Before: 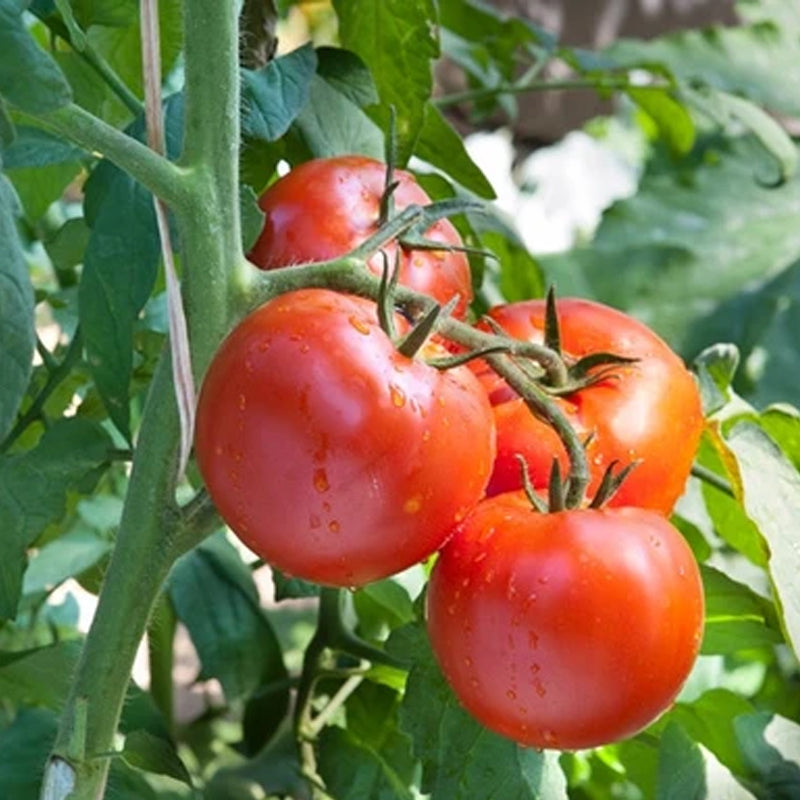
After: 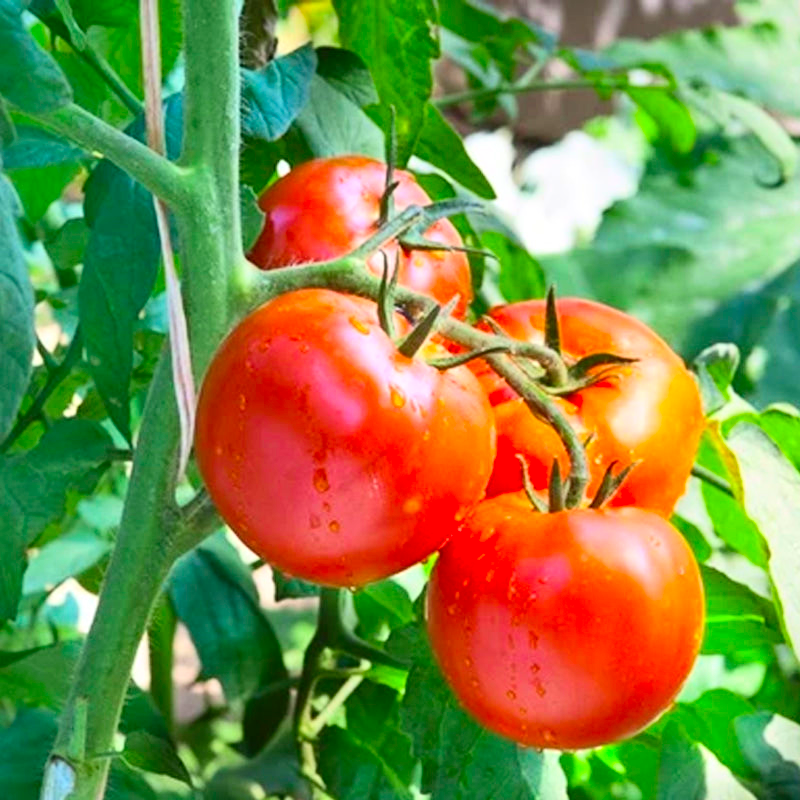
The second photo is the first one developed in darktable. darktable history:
color zones: curves: ch1 [(0.113, 0.438) (0.75, 0.5)]; ch2 [(0.12, 0.526) (0.75, 0.5)]
contrast brightness saturation: contrast 0.204, brightness 0.192, saturation 0.791
